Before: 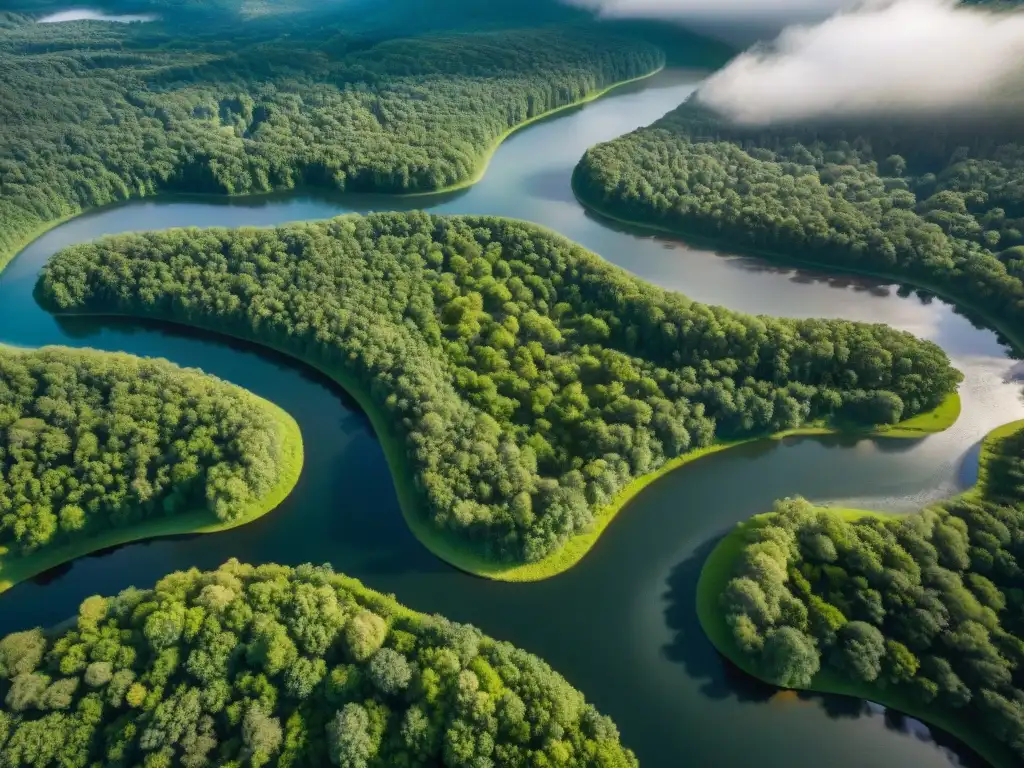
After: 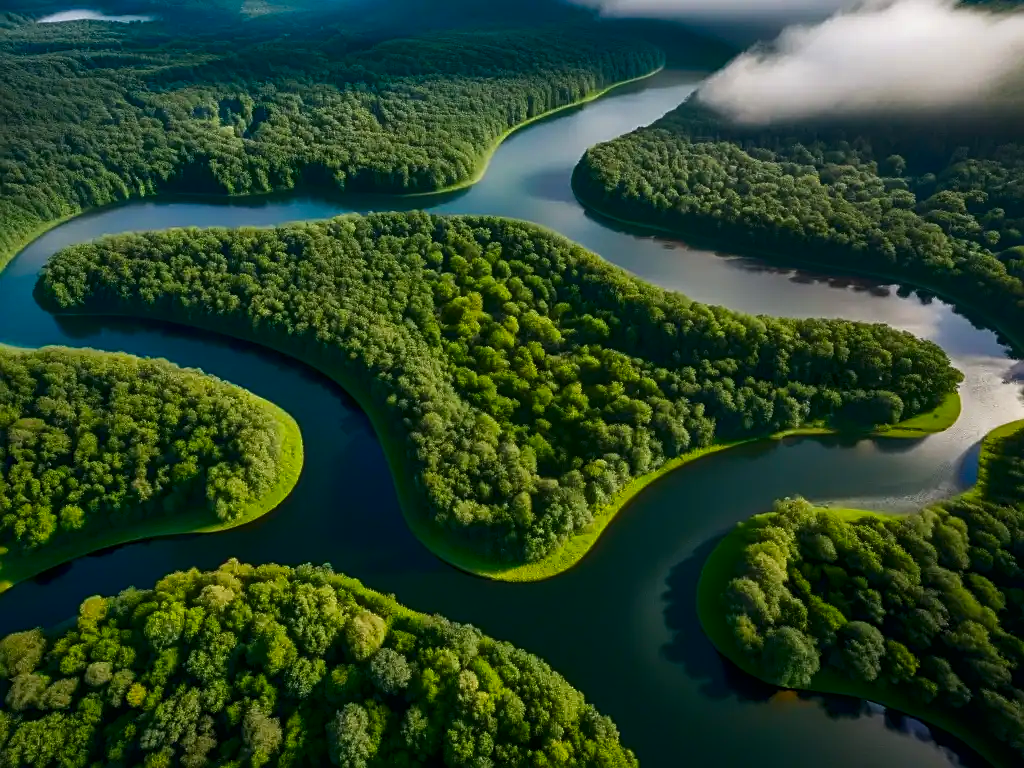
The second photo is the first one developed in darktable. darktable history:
sharpen: on, module defaults
contrast brightness saturation: brightness -0.255, saturation 0.197
tone equalizer: -8 EV -0.567 EV, edges refinement/feathering 500, mask exposure compensation -1.57 EV, preserve details no
